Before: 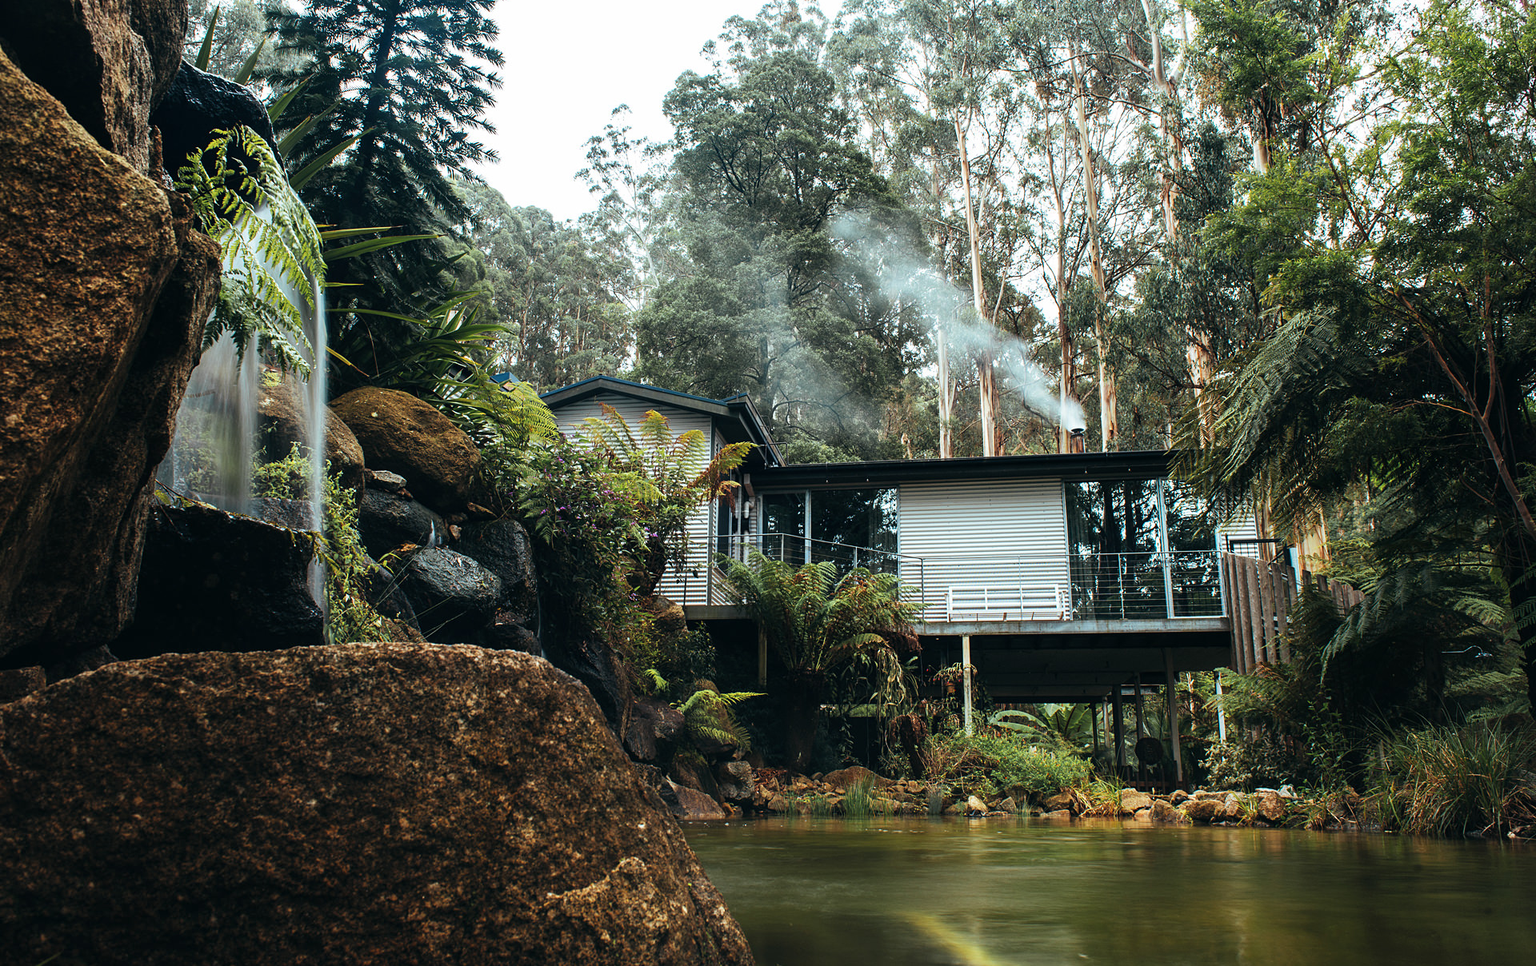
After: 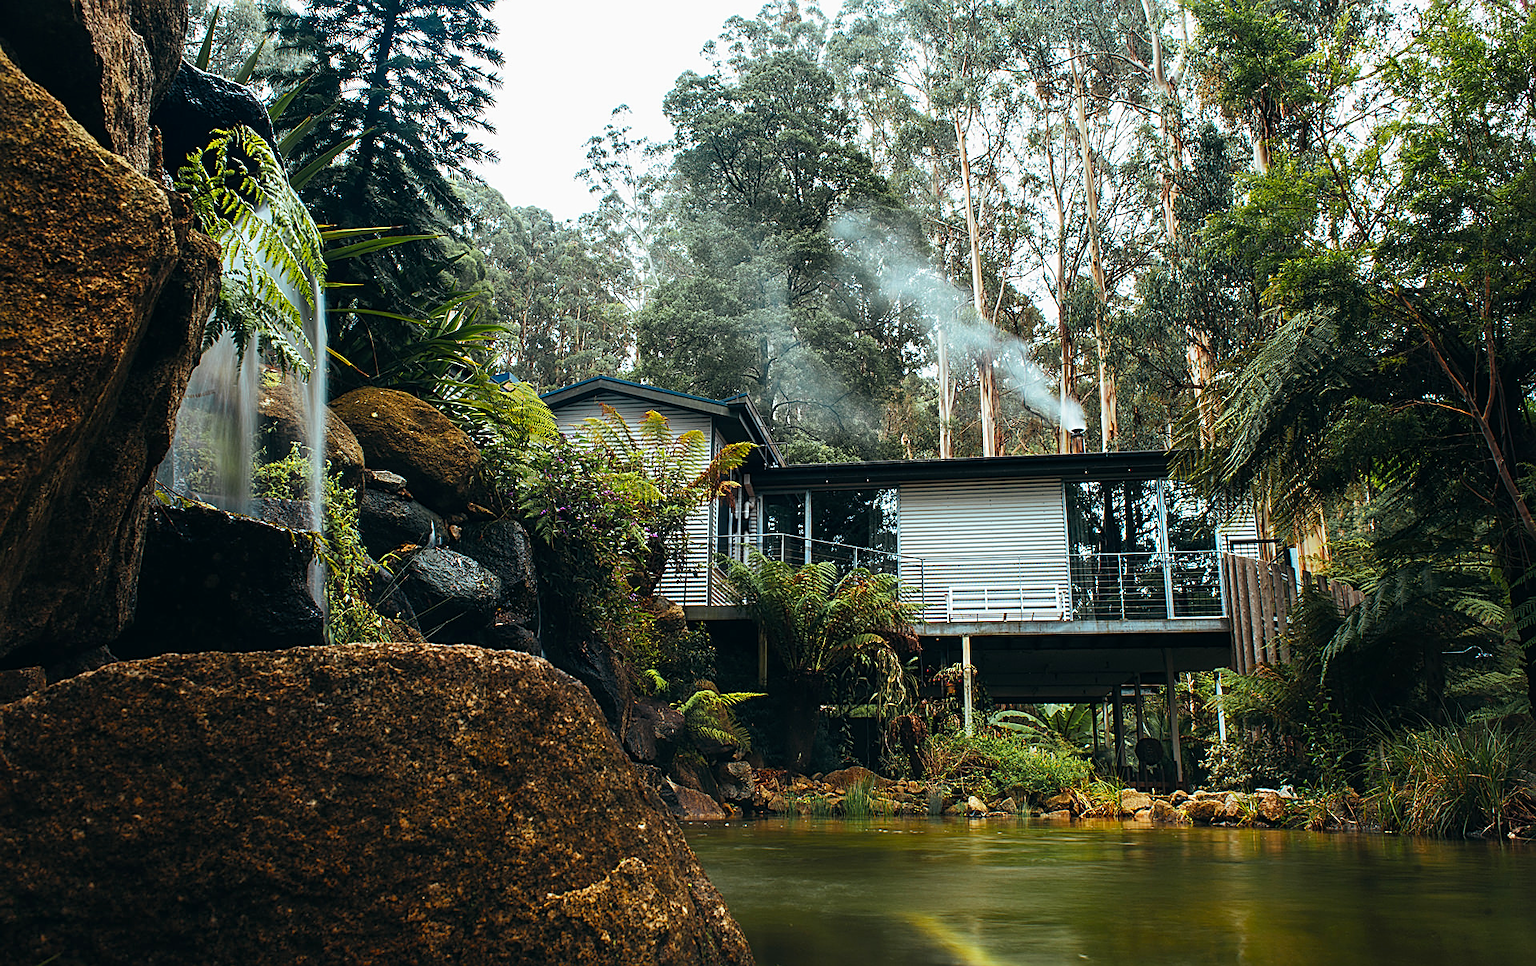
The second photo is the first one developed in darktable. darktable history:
color balance rgb: linear chroma grading › shadows -8%, linear chroma grading › global chroma 10%, perceptual saturation grading › global saturation 2%, perceptual saturation grading › highlights -2%, perceptual saturation grading › mid-tones 4%, perceptual saturation grading › shadows 8%, perceptual brilliance grading › global brilliance 2%, perceptual brilliance grading › highlights -4%, global vibrance 16%, saturation formula JzAzBz (2021)
sharpen: on, module defaults
